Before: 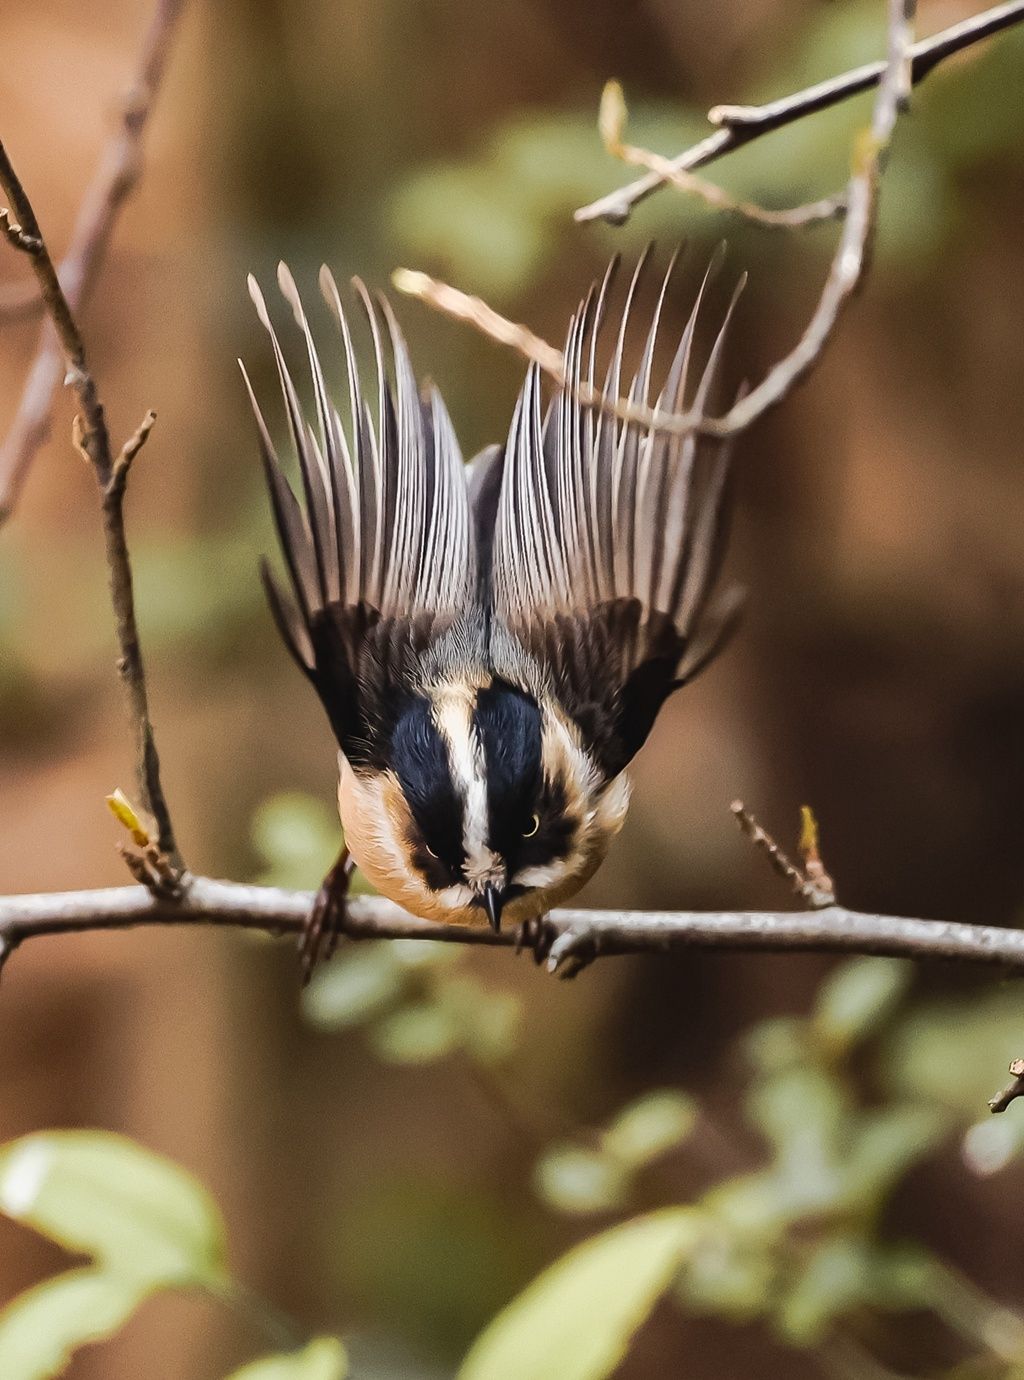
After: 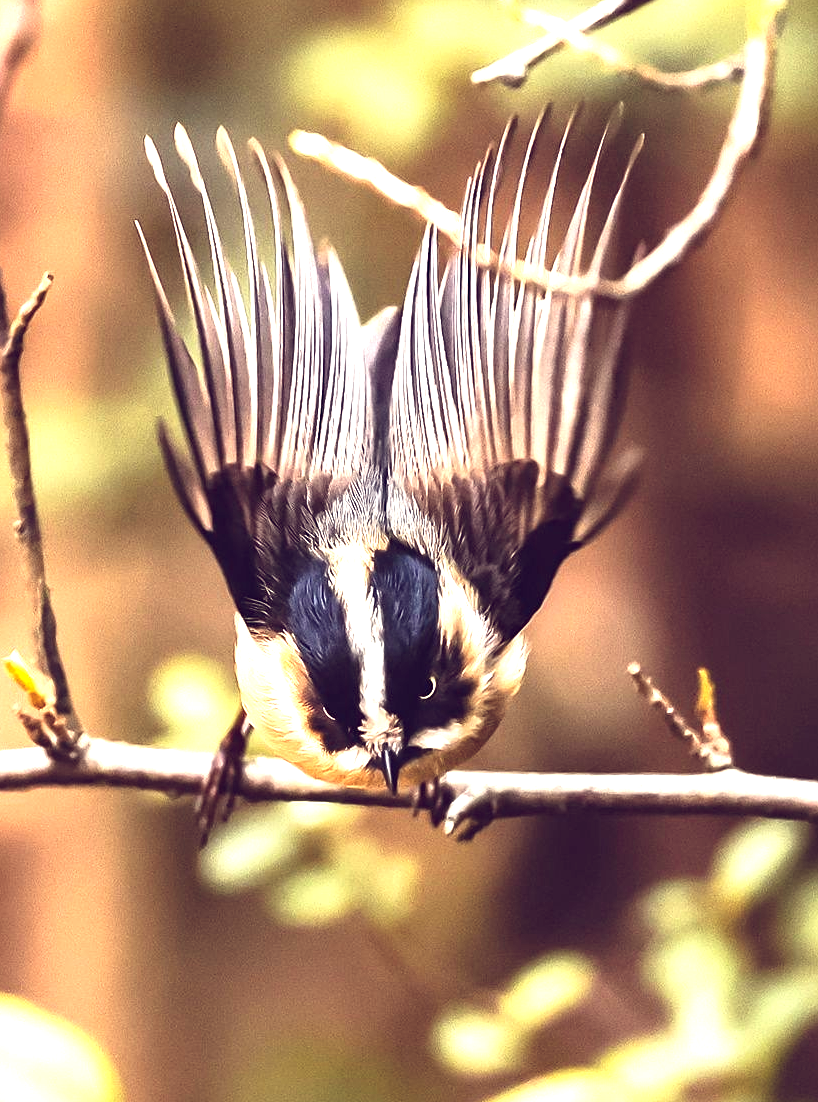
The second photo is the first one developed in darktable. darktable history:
exposure: black level correction 0, exposure 1.2 EV, compensate exposure bias true, compensate highlight preservation false
sharpen: amount 0.2
crop and rotate: left 10.071%, top 10.071%, right 10.02%, bottom 10.02%
color balance: lift [1.001, 0.997, 0.99, 1.01], gamma [1.007, 1, 0.975, 1.025], gain [1, 1.065, 1.052, 0.935], contrast 13.25%
